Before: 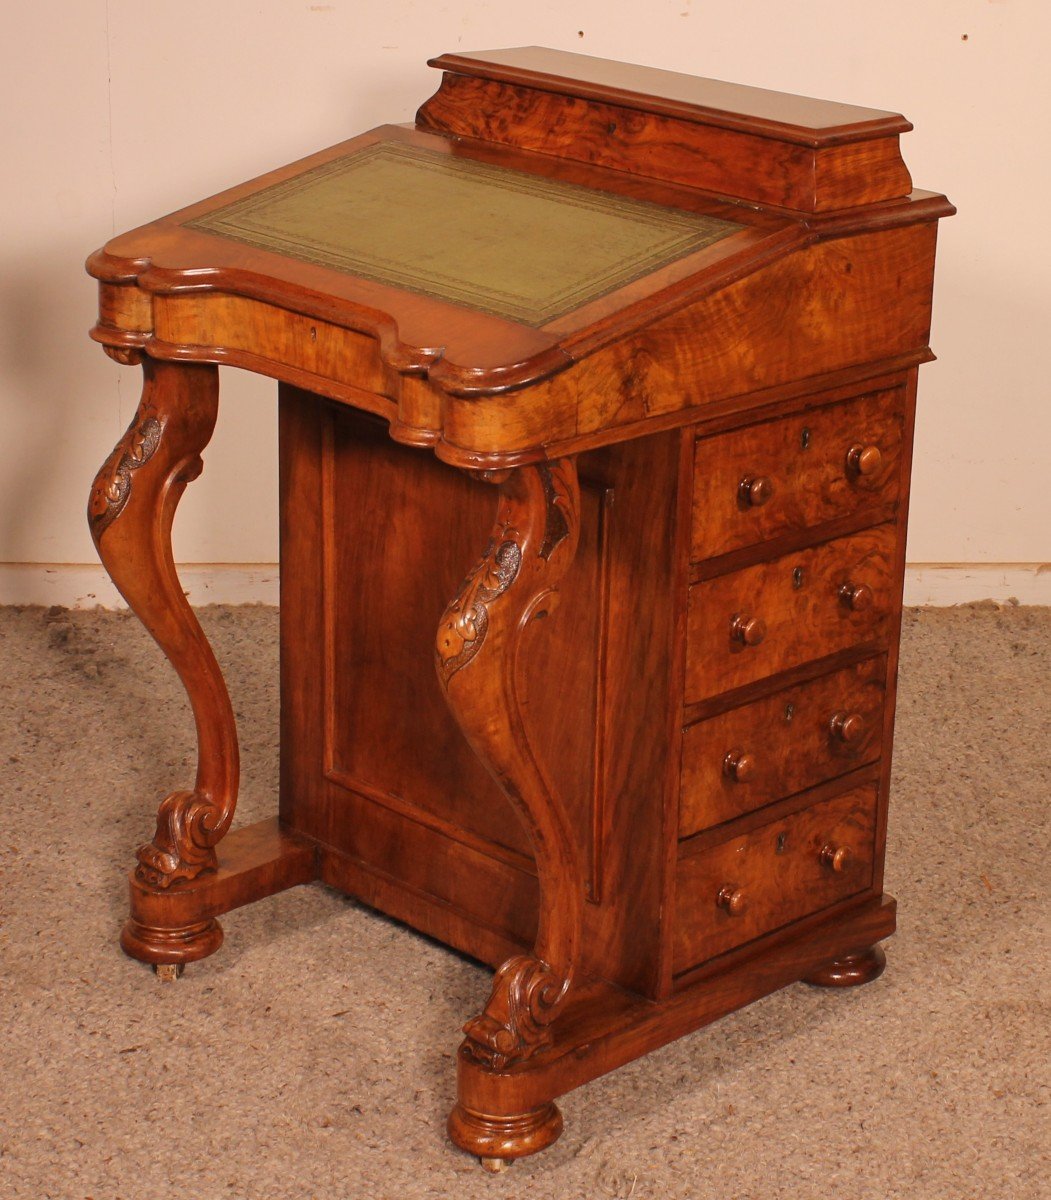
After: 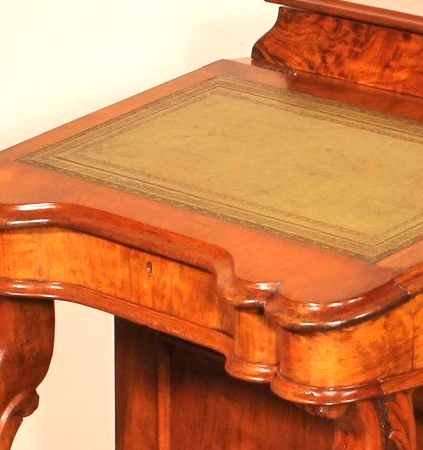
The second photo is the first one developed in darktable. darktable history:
crop: left 15.637%, top 5.423%, right 44.061%, bottom 57.006%
exposure: black level correction 0.001, exposure 0.956 EV, compensate highlight preservation false
